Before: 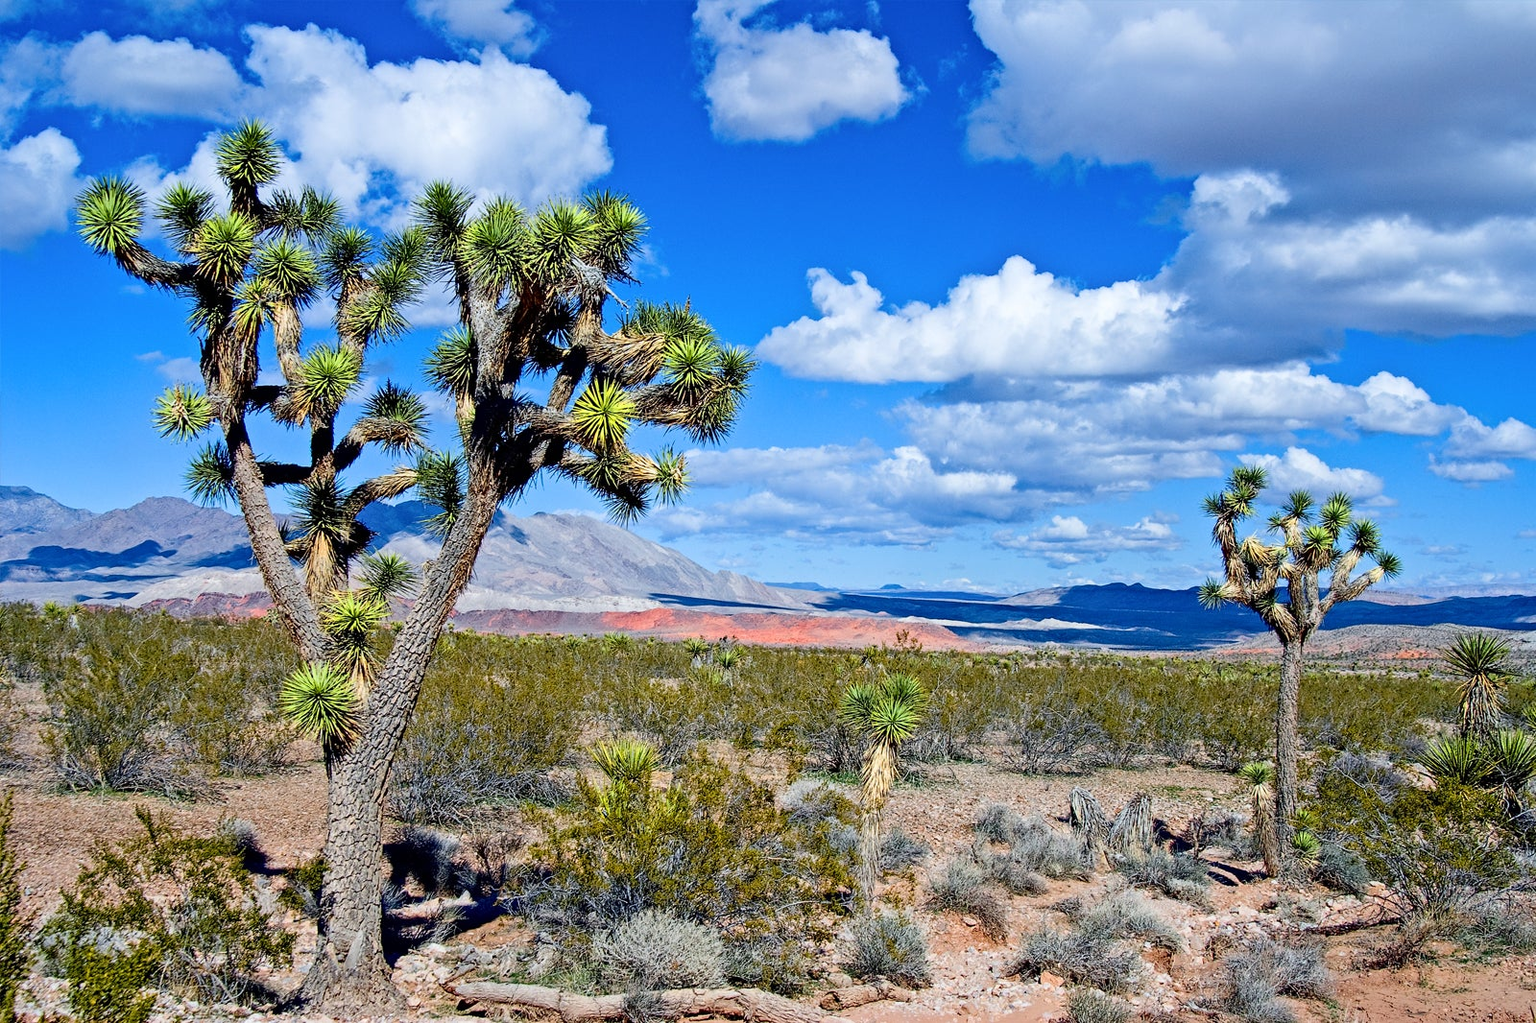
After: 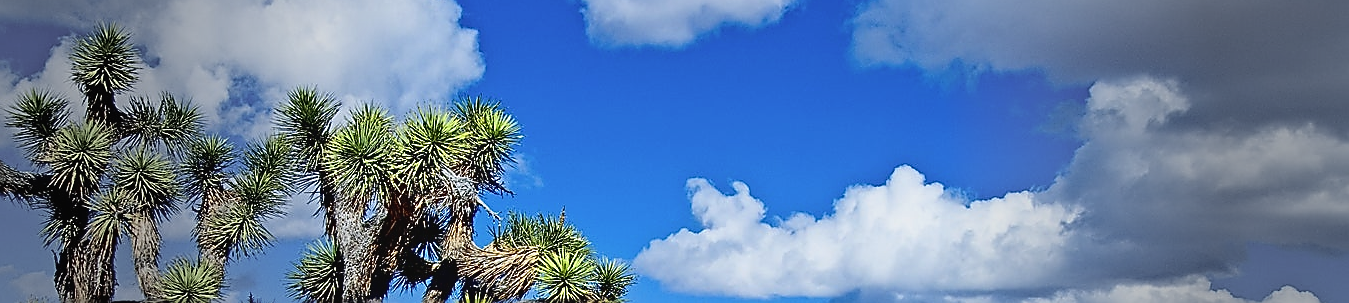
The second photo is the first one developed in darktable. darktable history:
sharpen: radius 1.402, amount 1.259, threshold 0.83
crop and rotate: left 9.668%, top 9.56%, right 5.966%, bottom 61.984%
vignetting: fall-off start 40.34%, fall-off radius 40.96%
contrast brightness saturation: contrast -0.088, brightness -0.044, saturation -0.107
